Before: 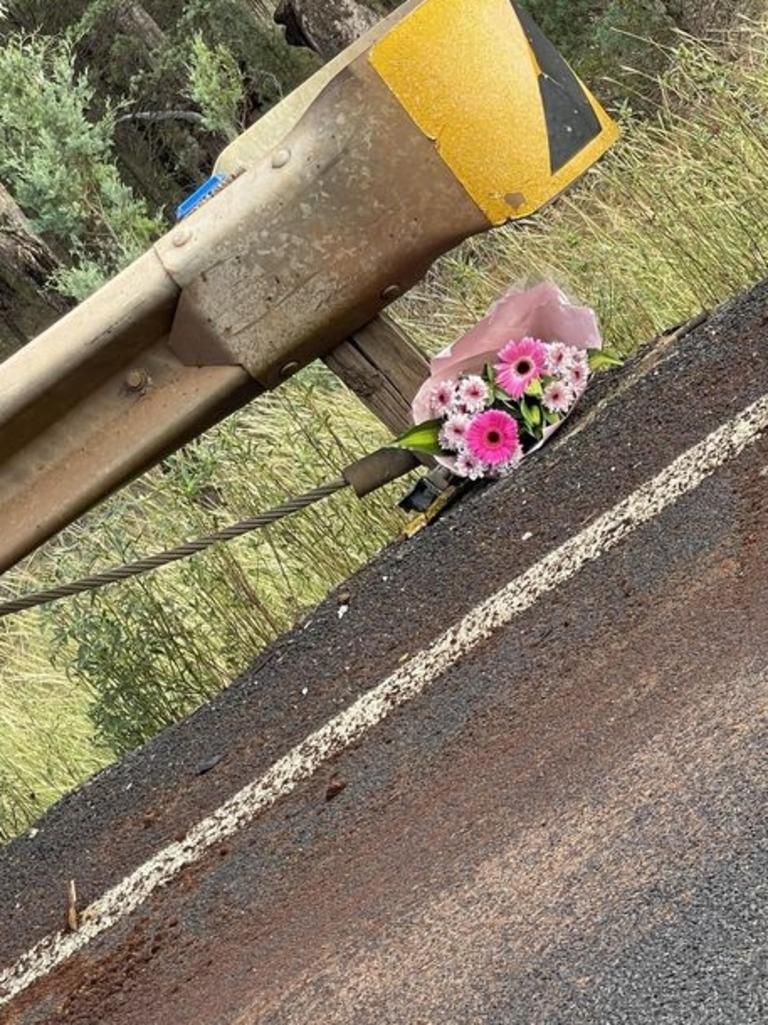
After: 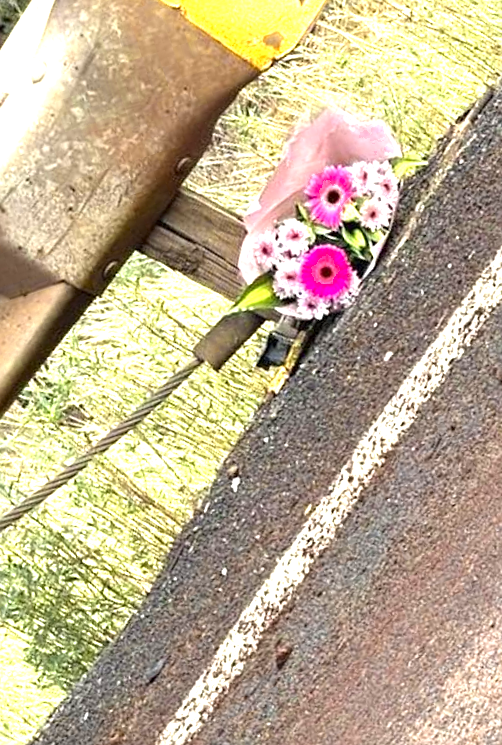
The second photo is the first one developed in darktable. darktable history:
crop and rotate: angle 17.82°, left 6.752%, right 4.189%, bottom 1.116%
exposure: black level correction 0, exposure 1.2 EV, compensate highlight preservation false
sharpen: radius 1.297, amount 0.292, threshold 0.116
color zones: curves: ch0 [(0, 0.485) (0.178, 0.476) (0.261, 0.623) (0.411, 0.403) (0.708, 0.603) (0.934, 0.412)]; ch1 [(0.003, 0.485) (0.149, 0.496) (0.229, 0.584) (0.326, 0.551) (0.484, 0.262) (0.757, 0.643)]
